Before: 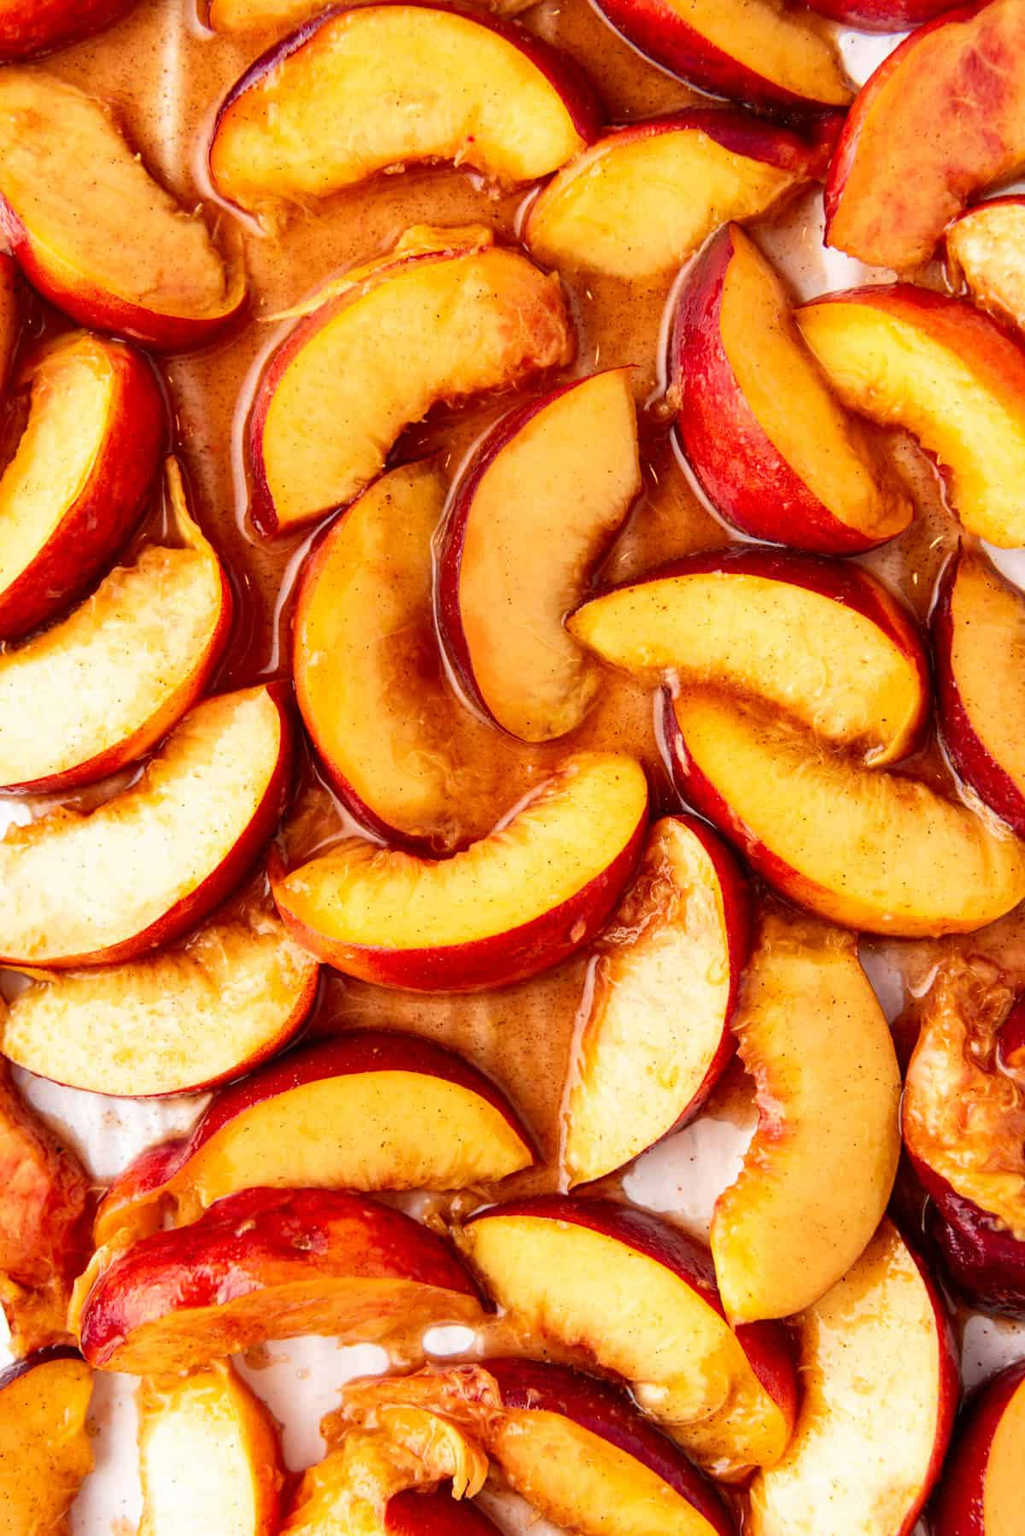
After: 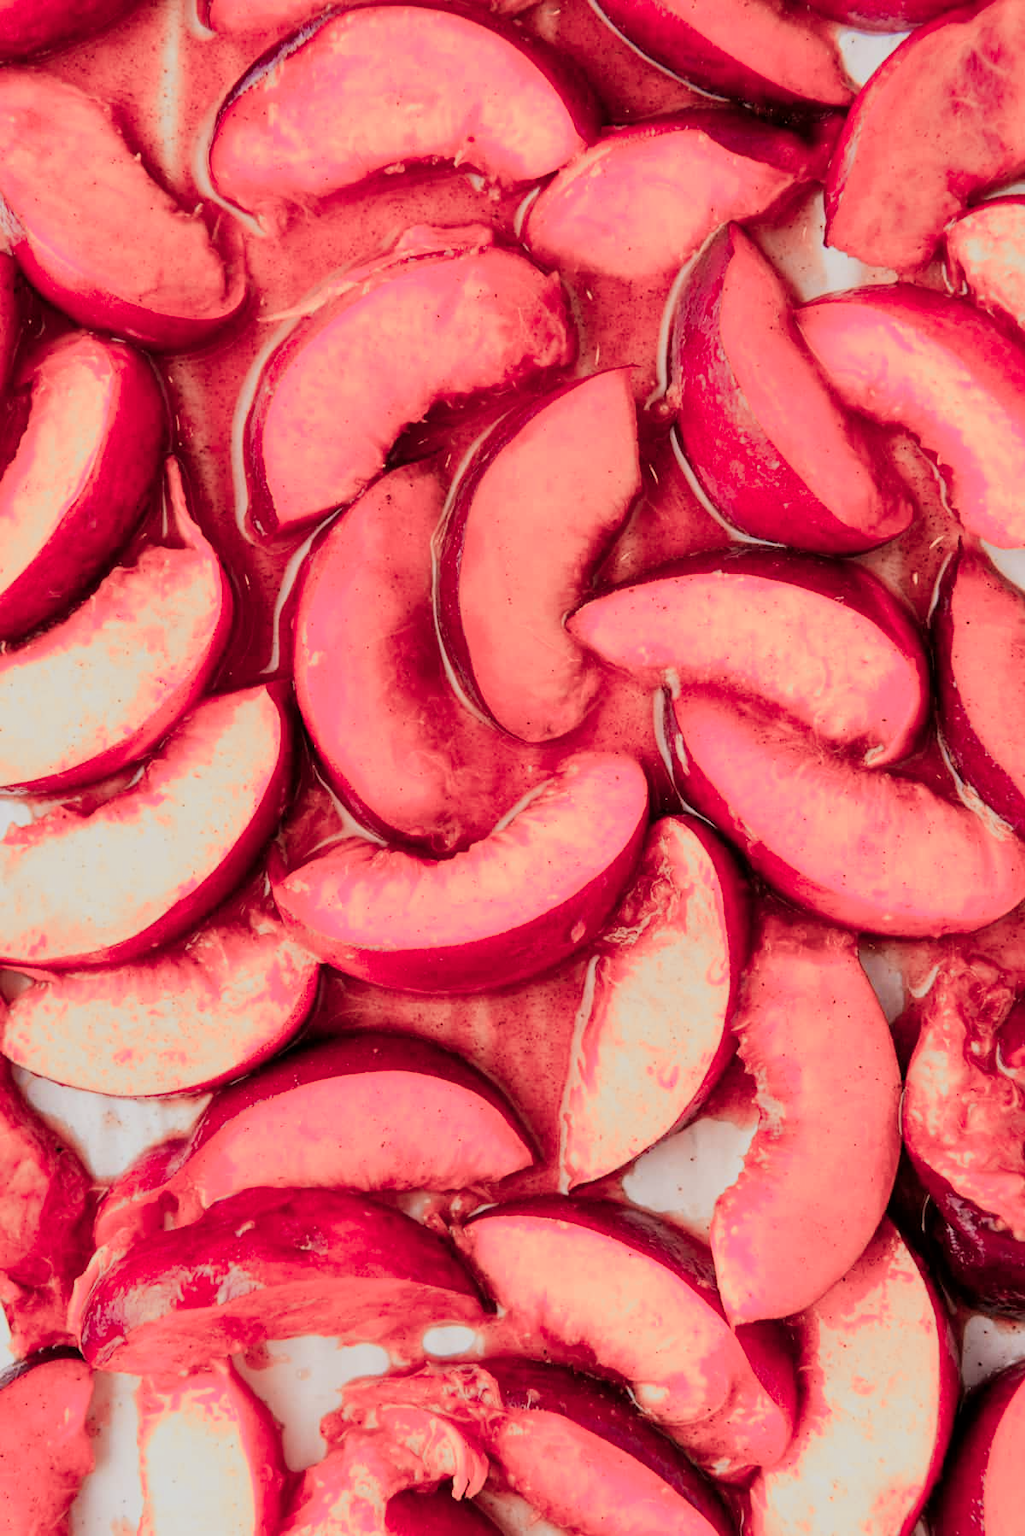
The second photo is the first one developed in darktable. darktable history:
filmic rgb: black relative exposure -7.65 EV, white relative exposure 4.56 EV, hardness 3.61, contrast 1.052
color zones: curves: ch2 [(0, 0.488) (0.143, 0.417) (0.286, 0.212) (0.429, 0.179) (0.571, 0.154) (0.714, 0.415) (0.857, 0.495) (1, 0.488)]
